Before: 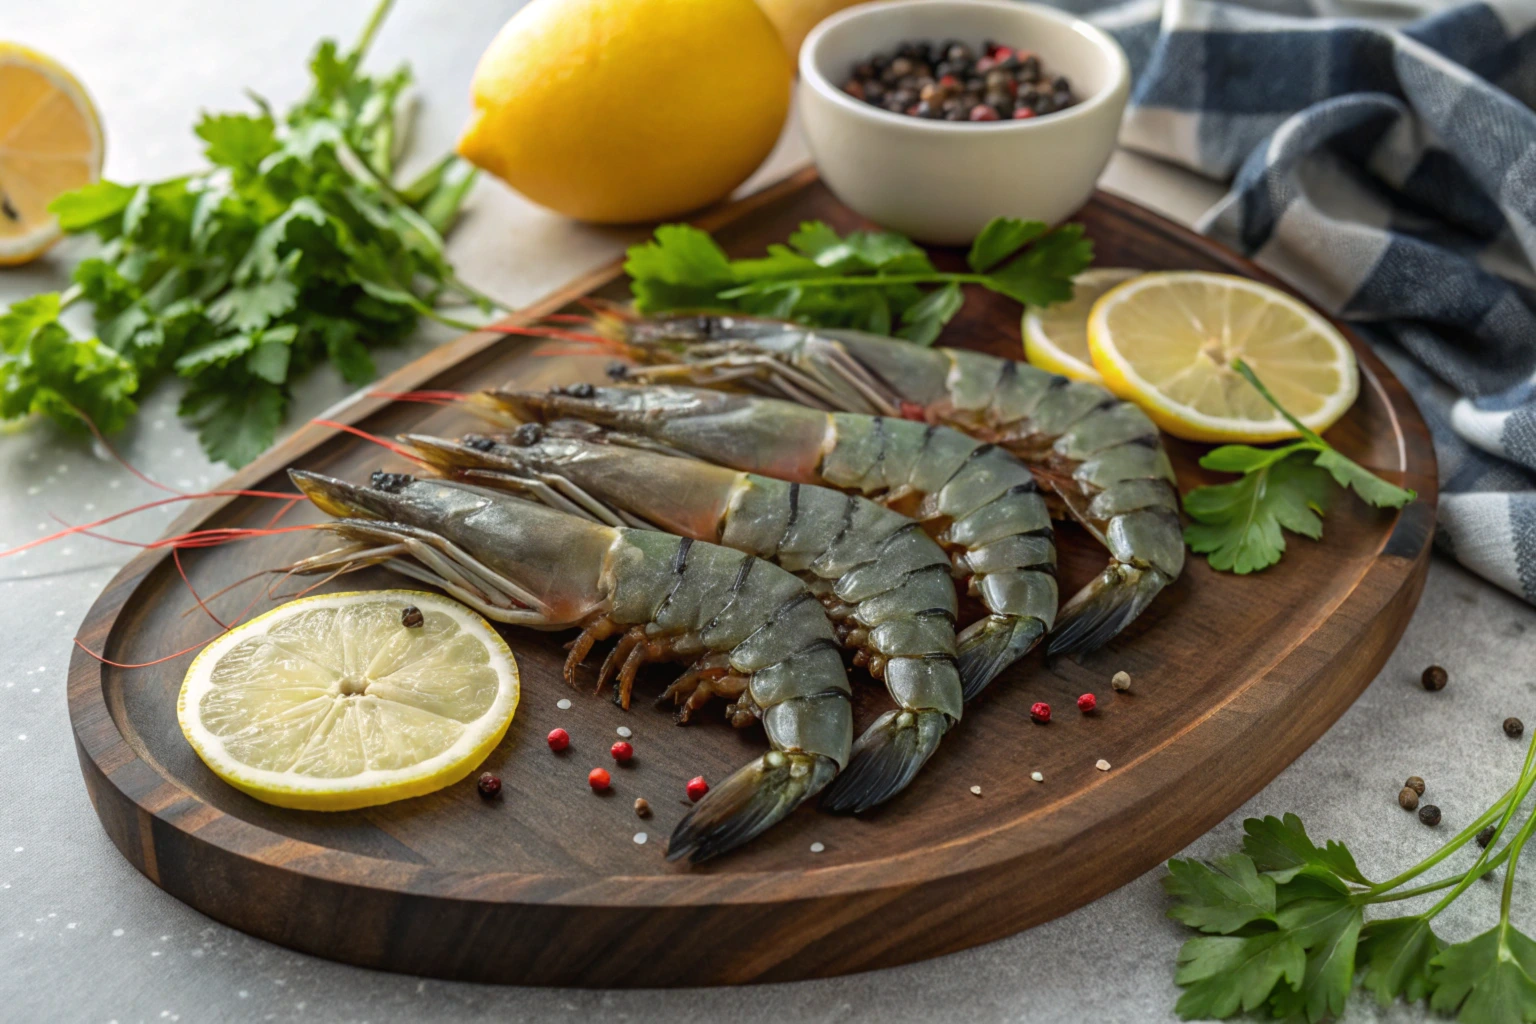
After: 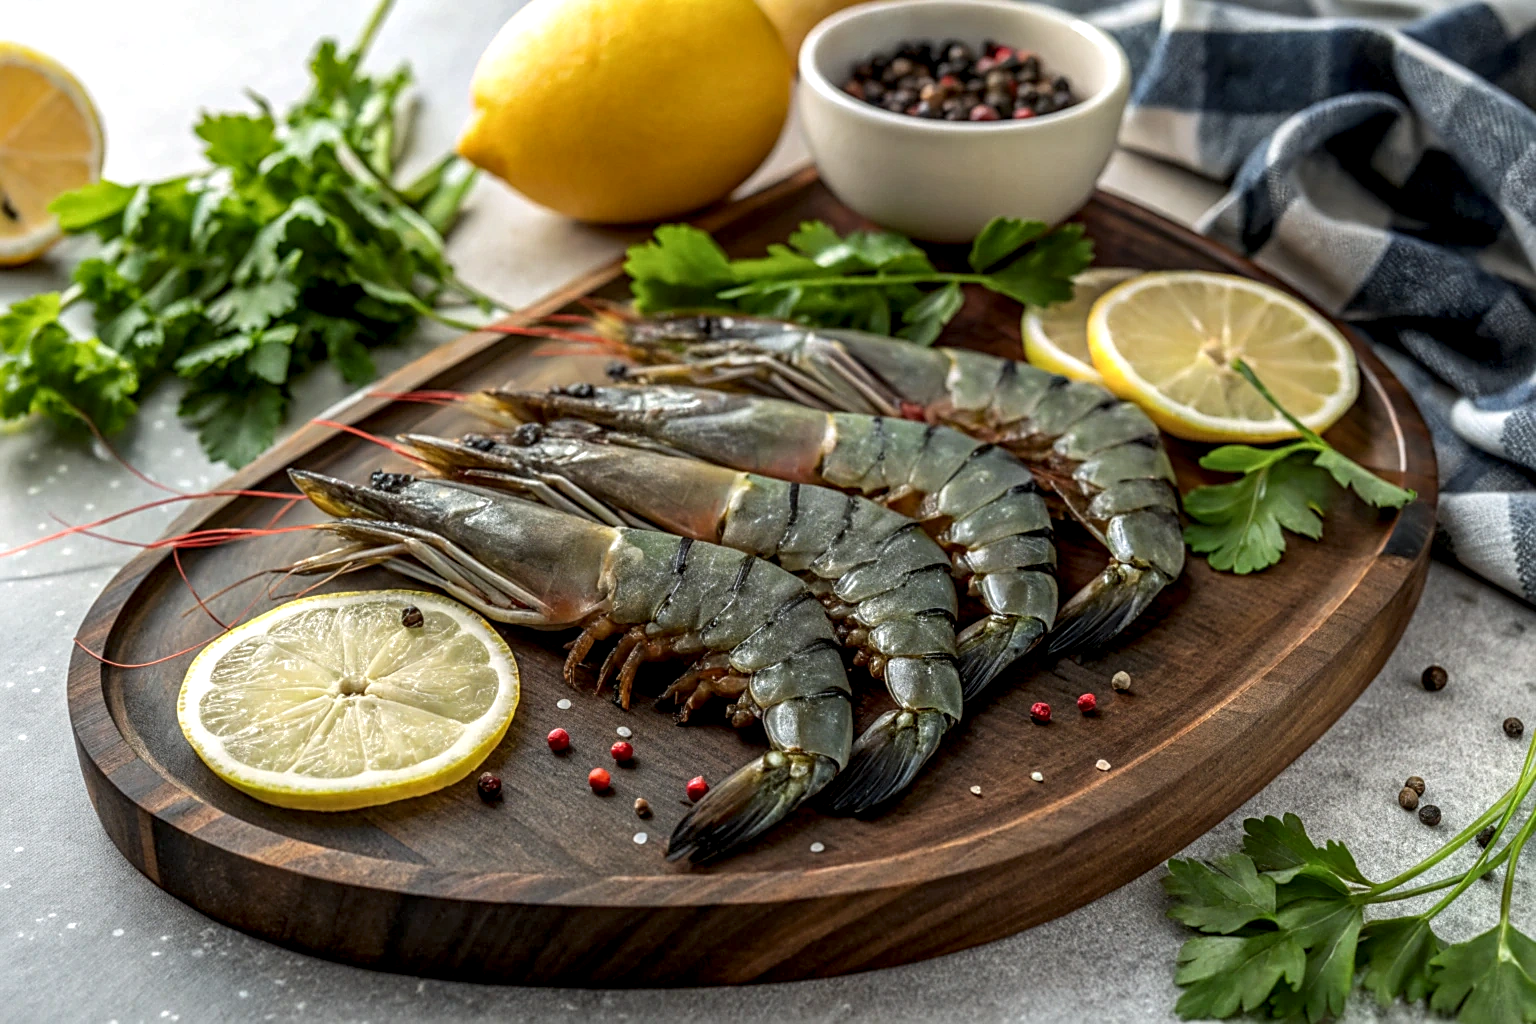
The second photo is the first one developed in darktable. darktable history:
sharpen: on, module defaults
local contrast: detail 150%
